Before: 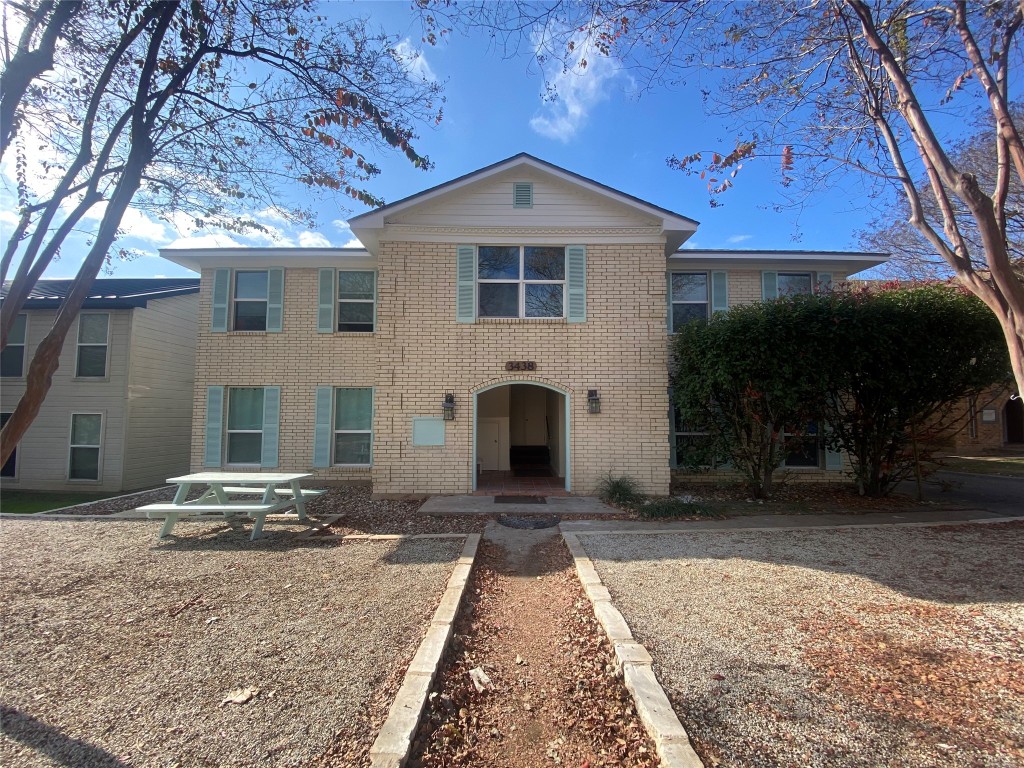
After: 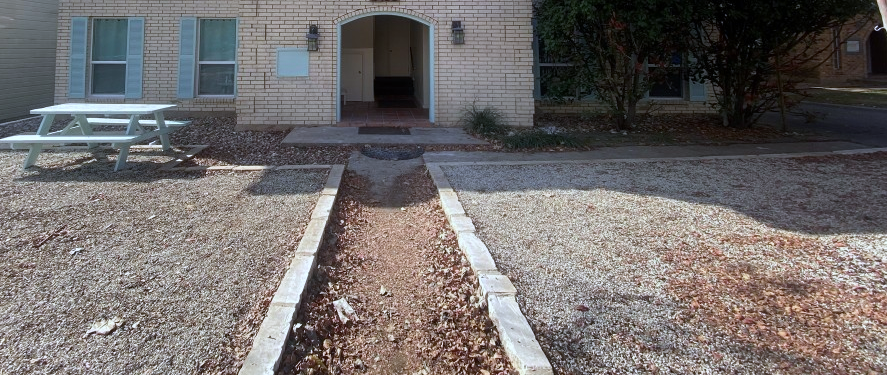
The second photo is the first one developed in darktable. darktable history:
white balance: red 0.926, green 1.003, blue 1.133
crop and rotate: left 13.306%, top 48.129%, bottom 2.928%
